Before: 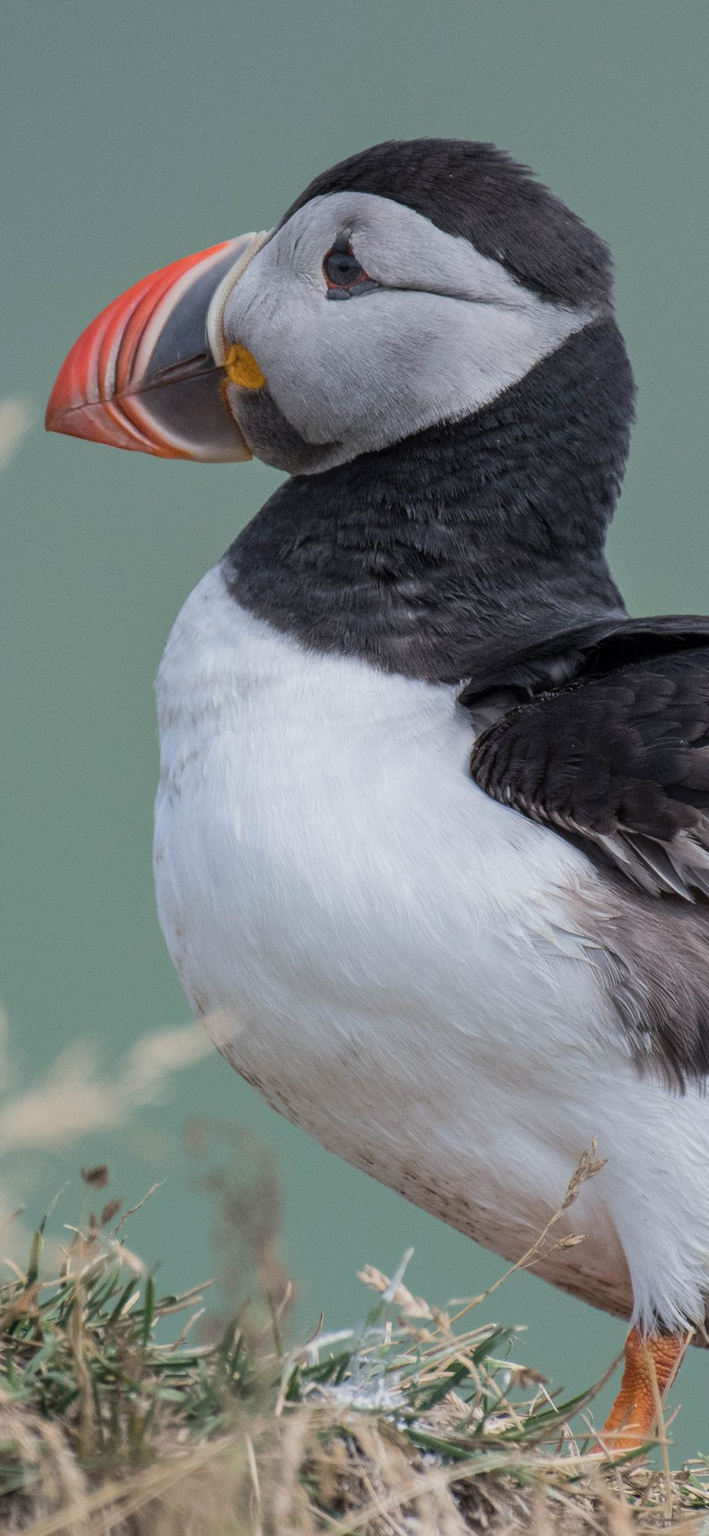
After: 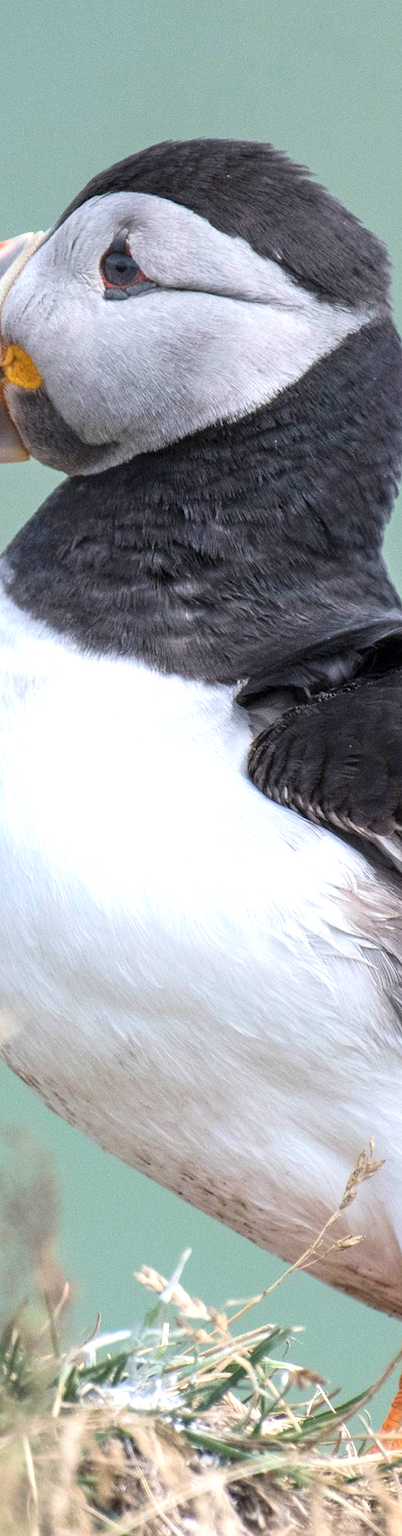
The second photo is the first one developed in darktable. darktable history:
crop: left 31.46%, top 0.015%, right 11.829%
exposure: exposure 0.951 EV, compensate exposure bias true, compensate highlight preservation false
